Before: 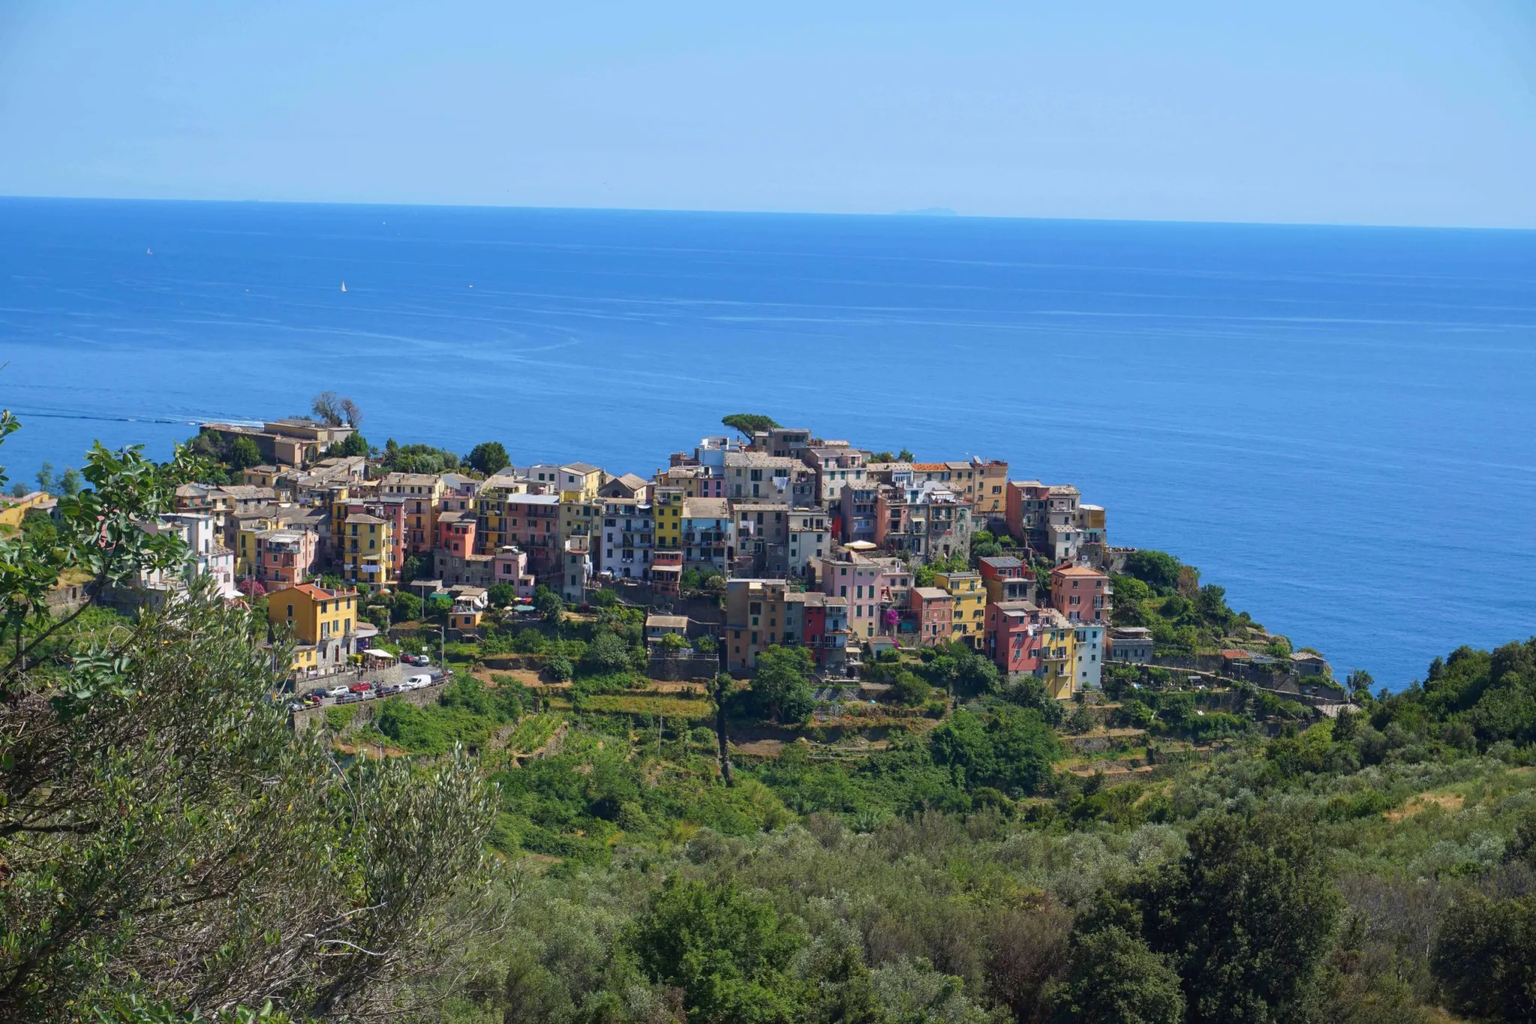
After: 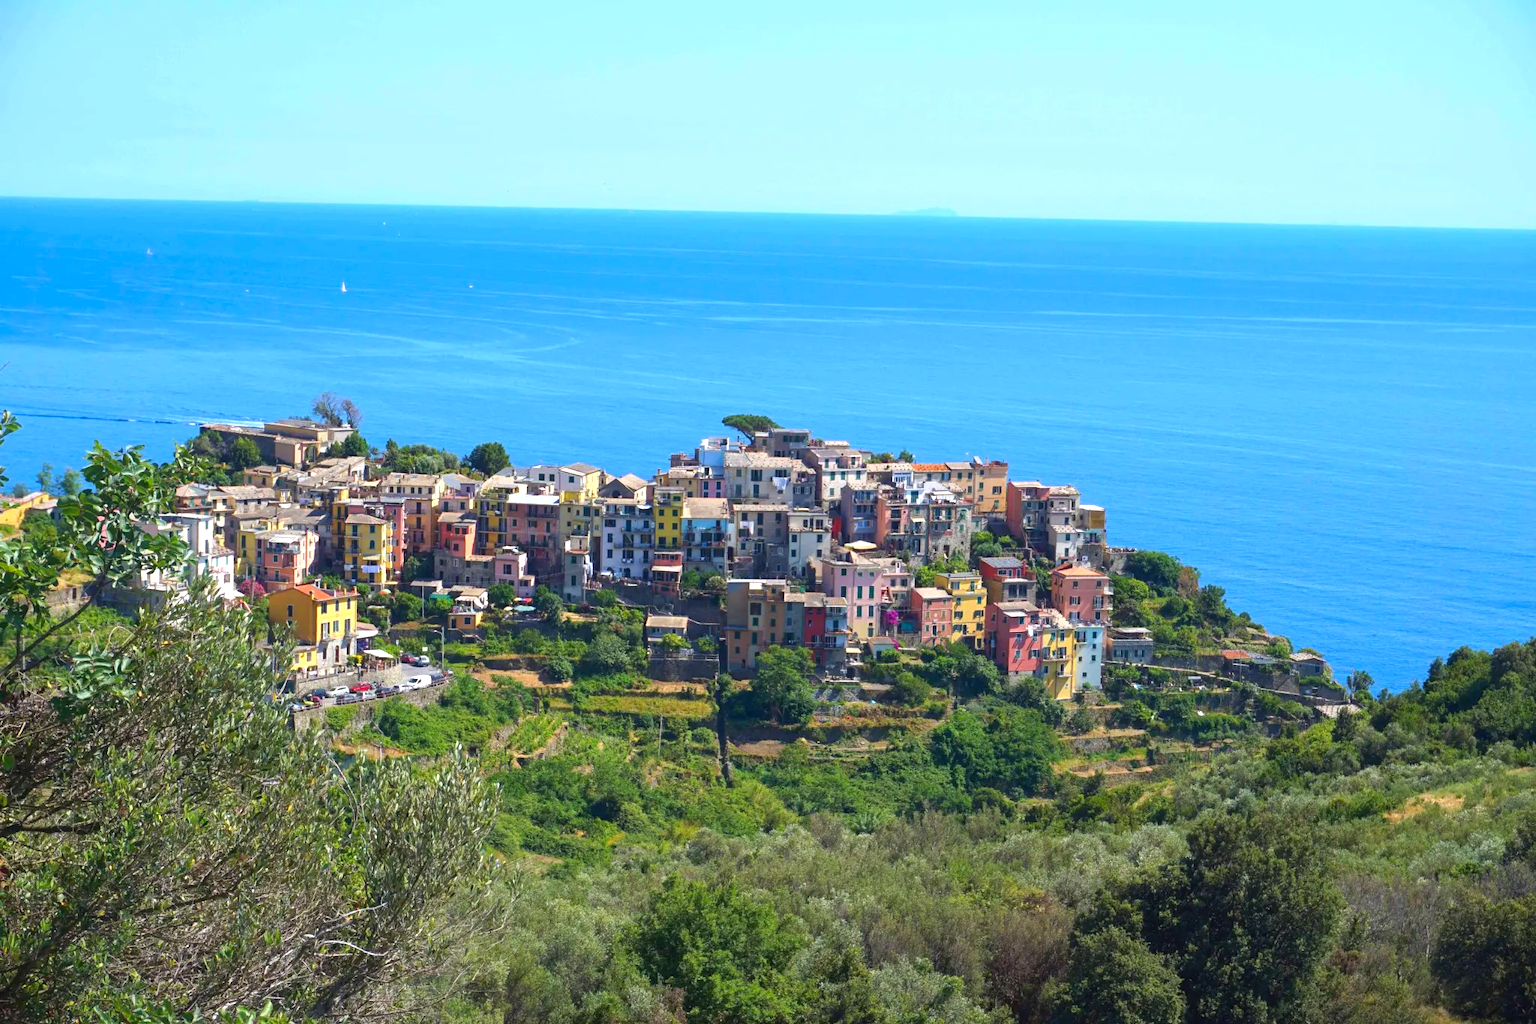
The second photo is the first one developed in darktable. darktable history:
exposure: black level correction 0, exposure 0.7 EV, compensate exposure bias true, compensate highlight preservation false
contrast brightness saturation: contrast 0.04, saturation 0.16
